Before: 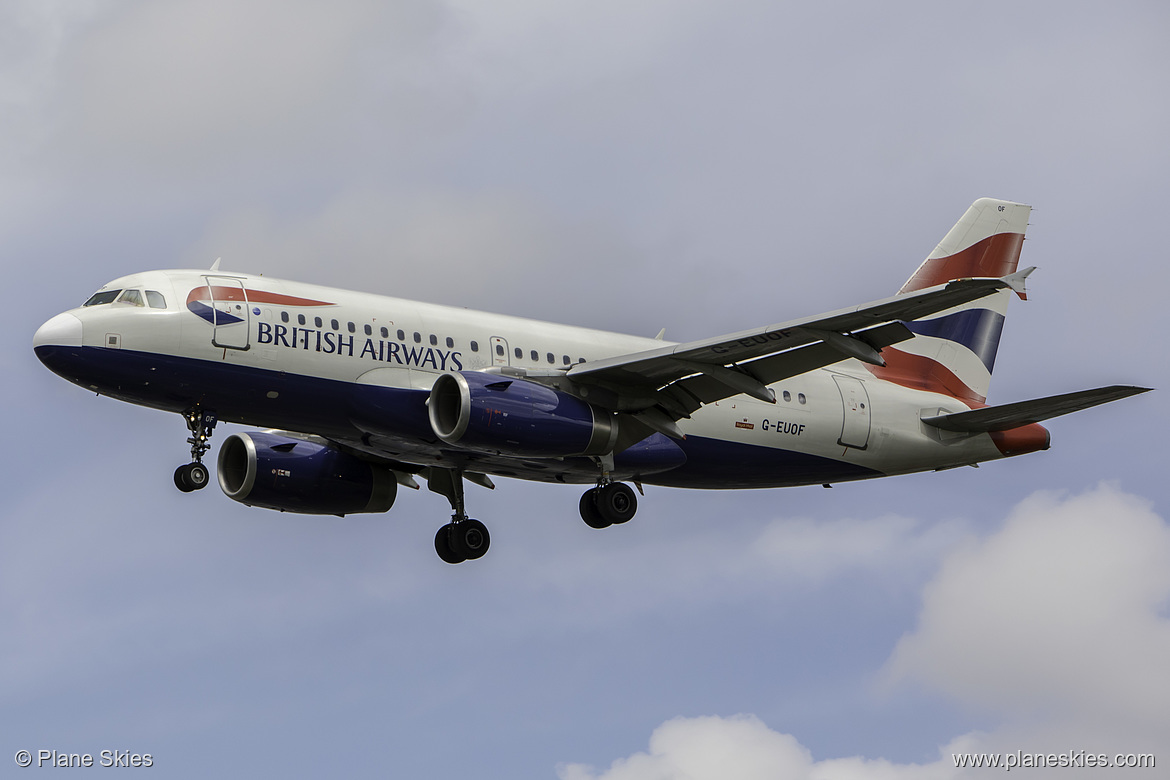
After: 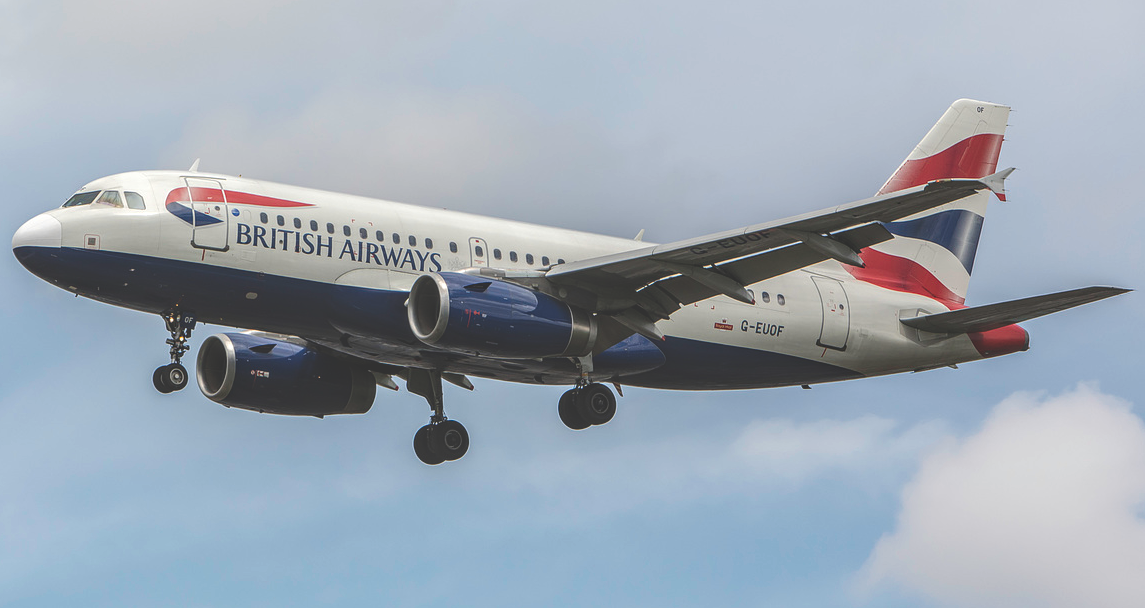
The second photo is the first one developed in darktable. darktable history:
crop and rotate: left 1.797%, top 12.697%, right 0.306%, bottom 9.312%
contrast equalizer: octaves 7, y [[0.439, 0.44, 0.442, 0.457, 0.493, 0.498], [0.5 ×6], [0.5 ×6], [0 ×6], [0 ×6]], mix 0.302
local contrast: highlights 62%, detail 143%, midtone range 0.43
exposure: black level correction -0.043, exposure 0.065 EV, compensate highlight preservation false
